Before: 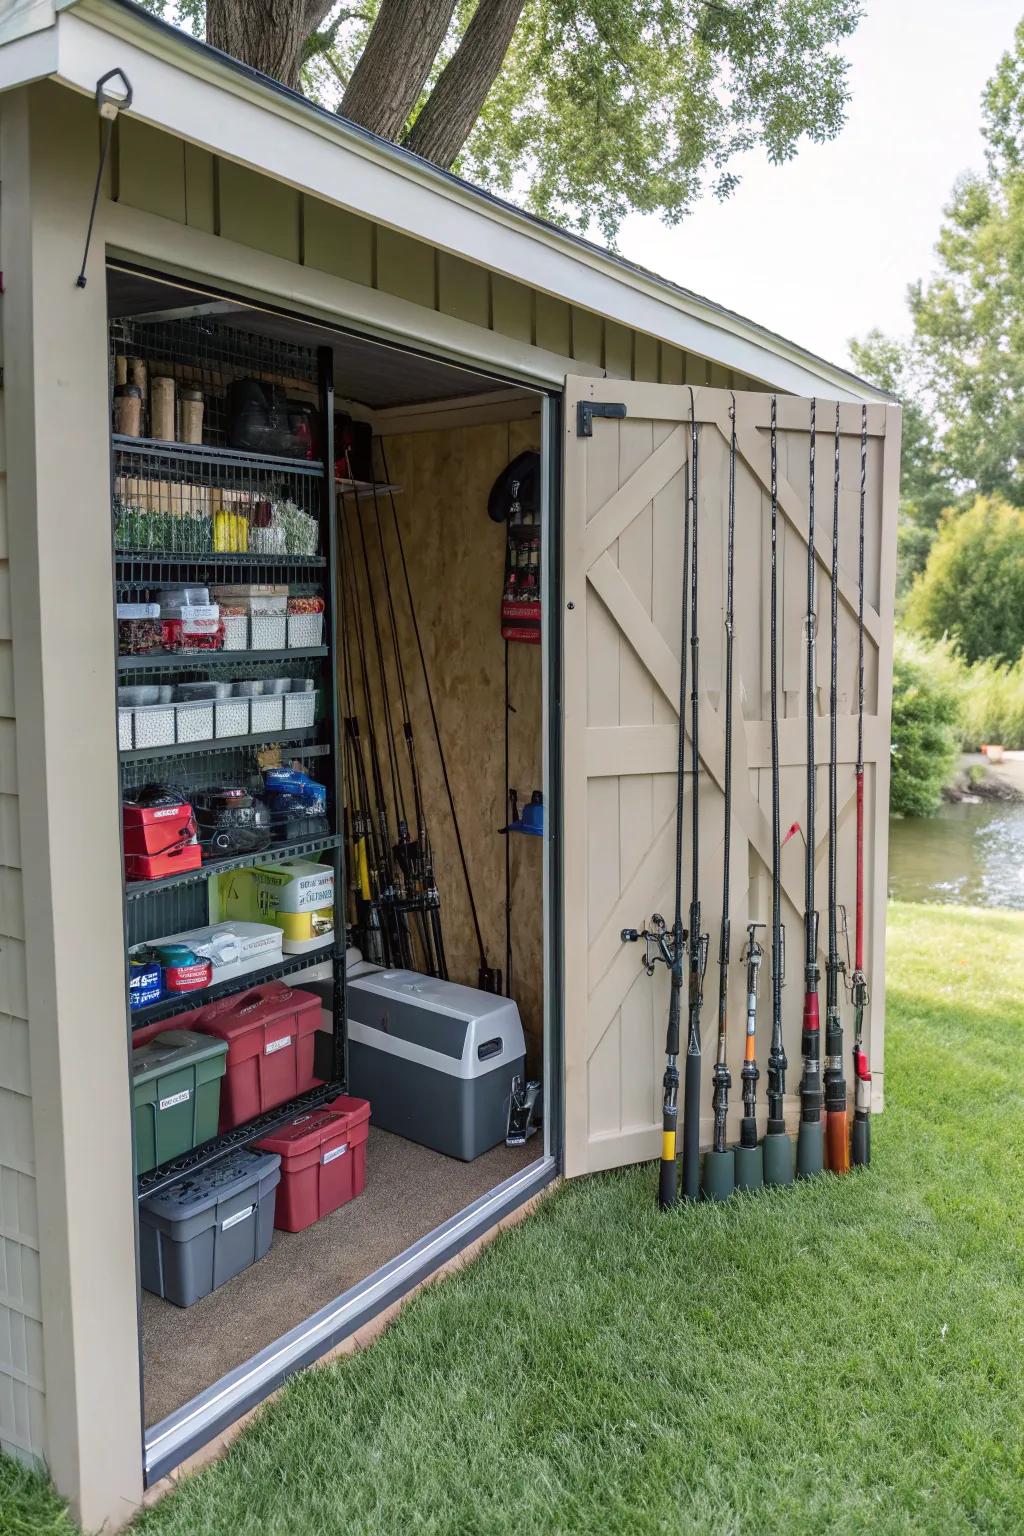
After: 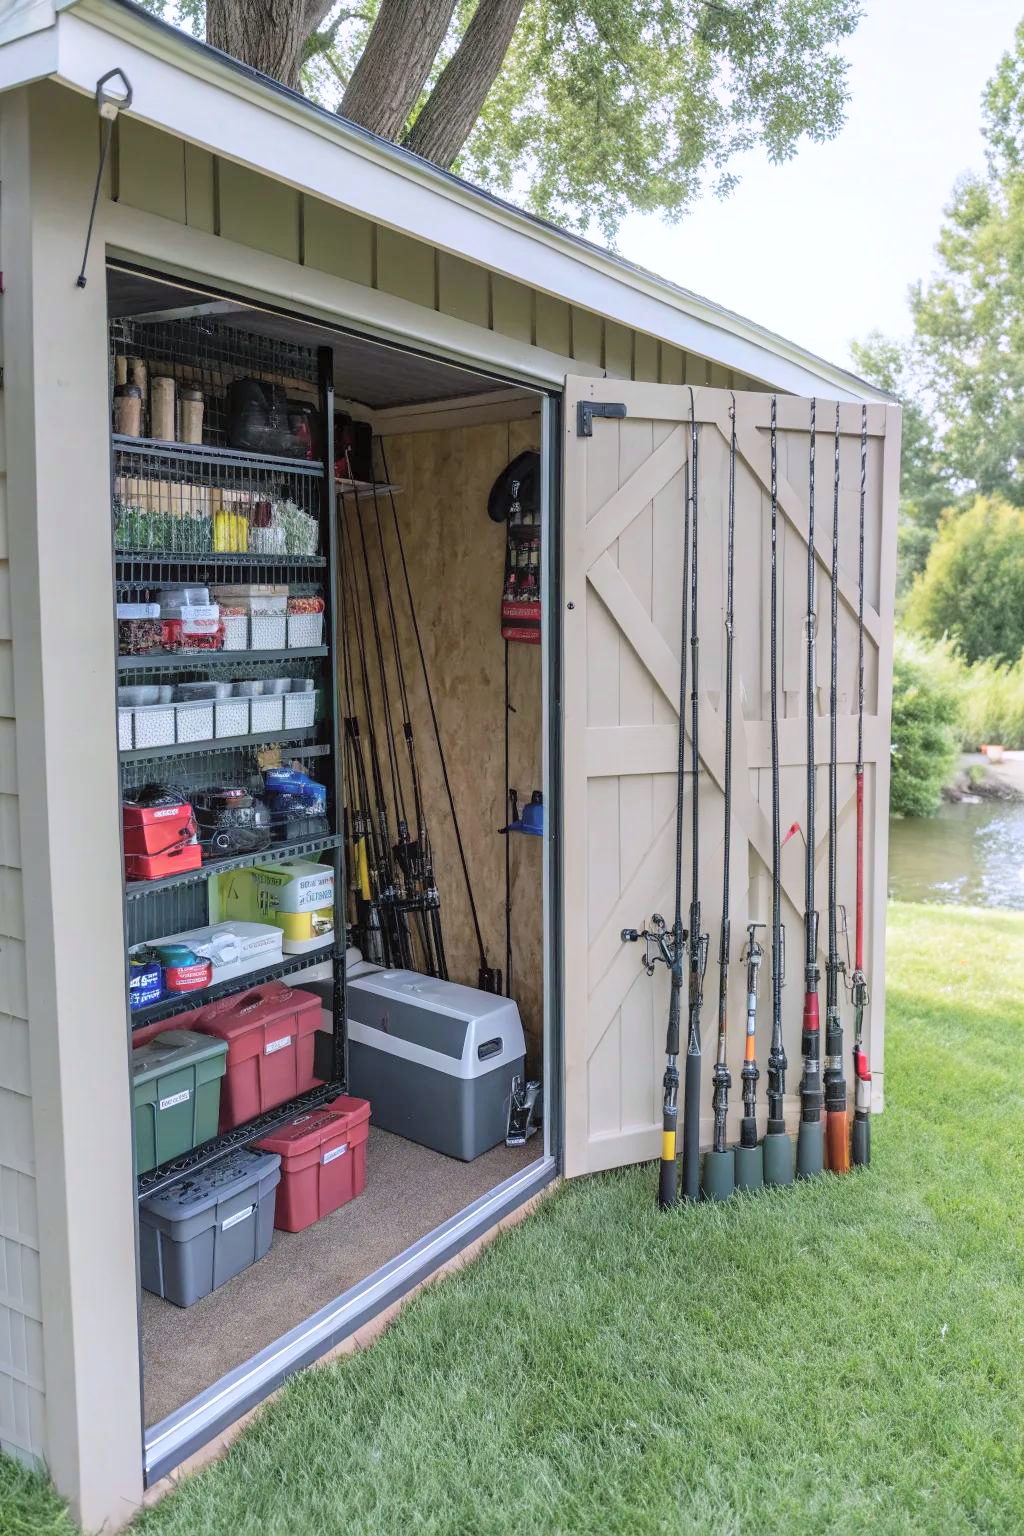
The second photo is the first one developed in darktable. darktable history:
contrast brightness saturation: brightness 0.15
bloom: size 3%, threshold 100%, strength 0%
color calibration: illuminant as shot in camera, x 0.358, y 0.373, temperature 4628.91 K
